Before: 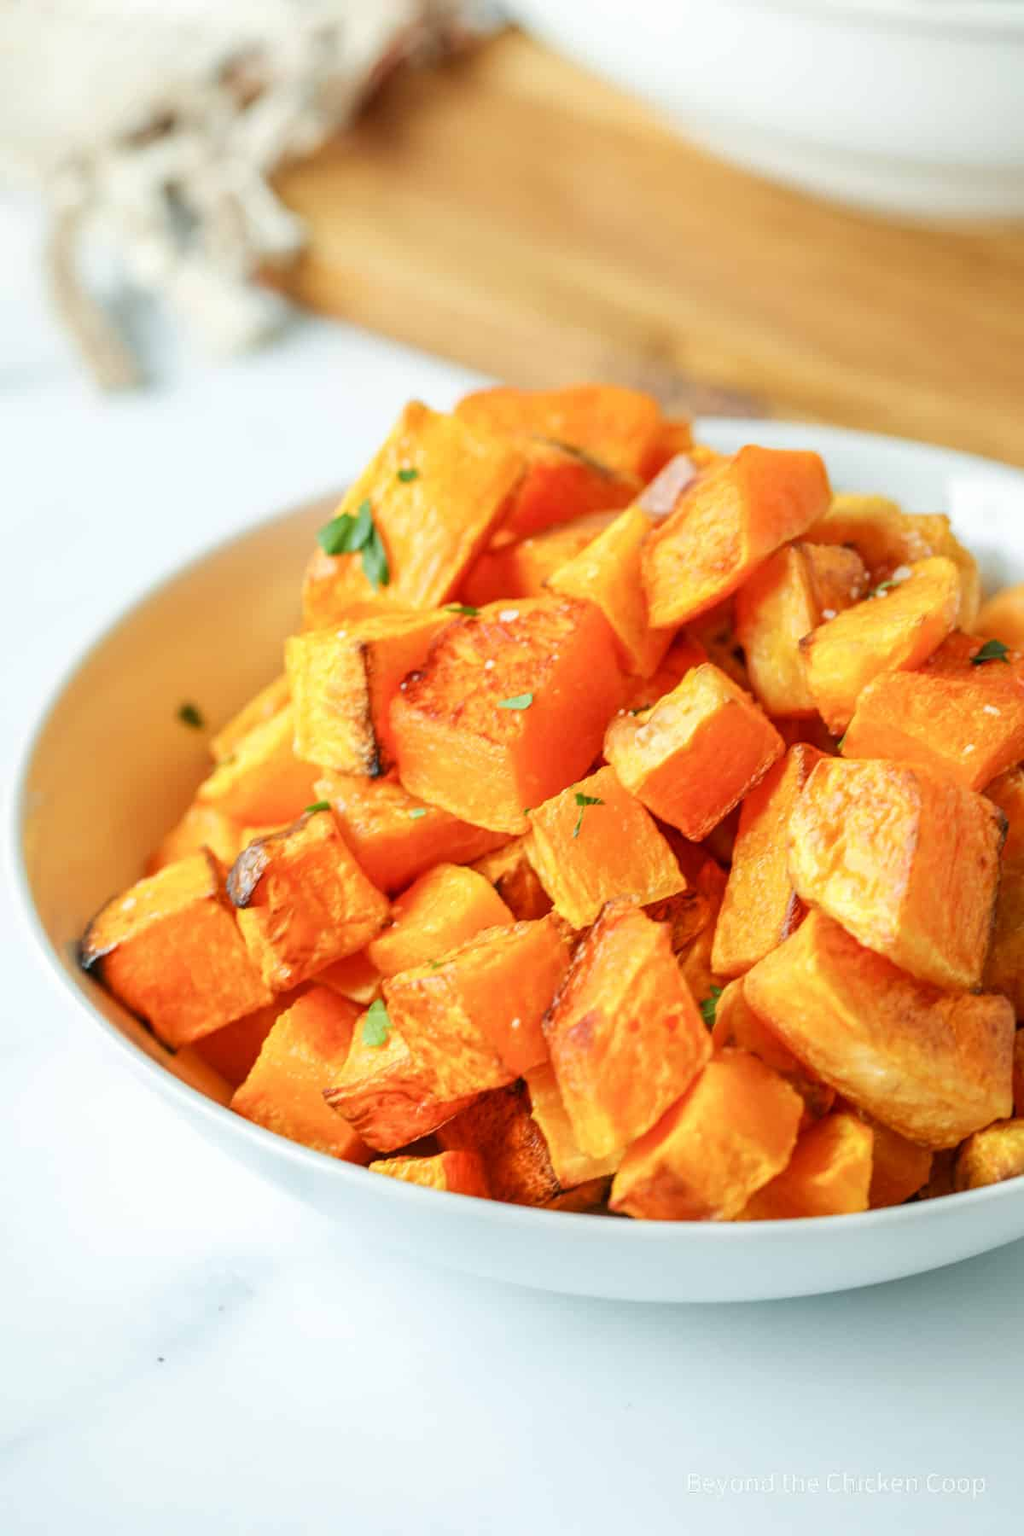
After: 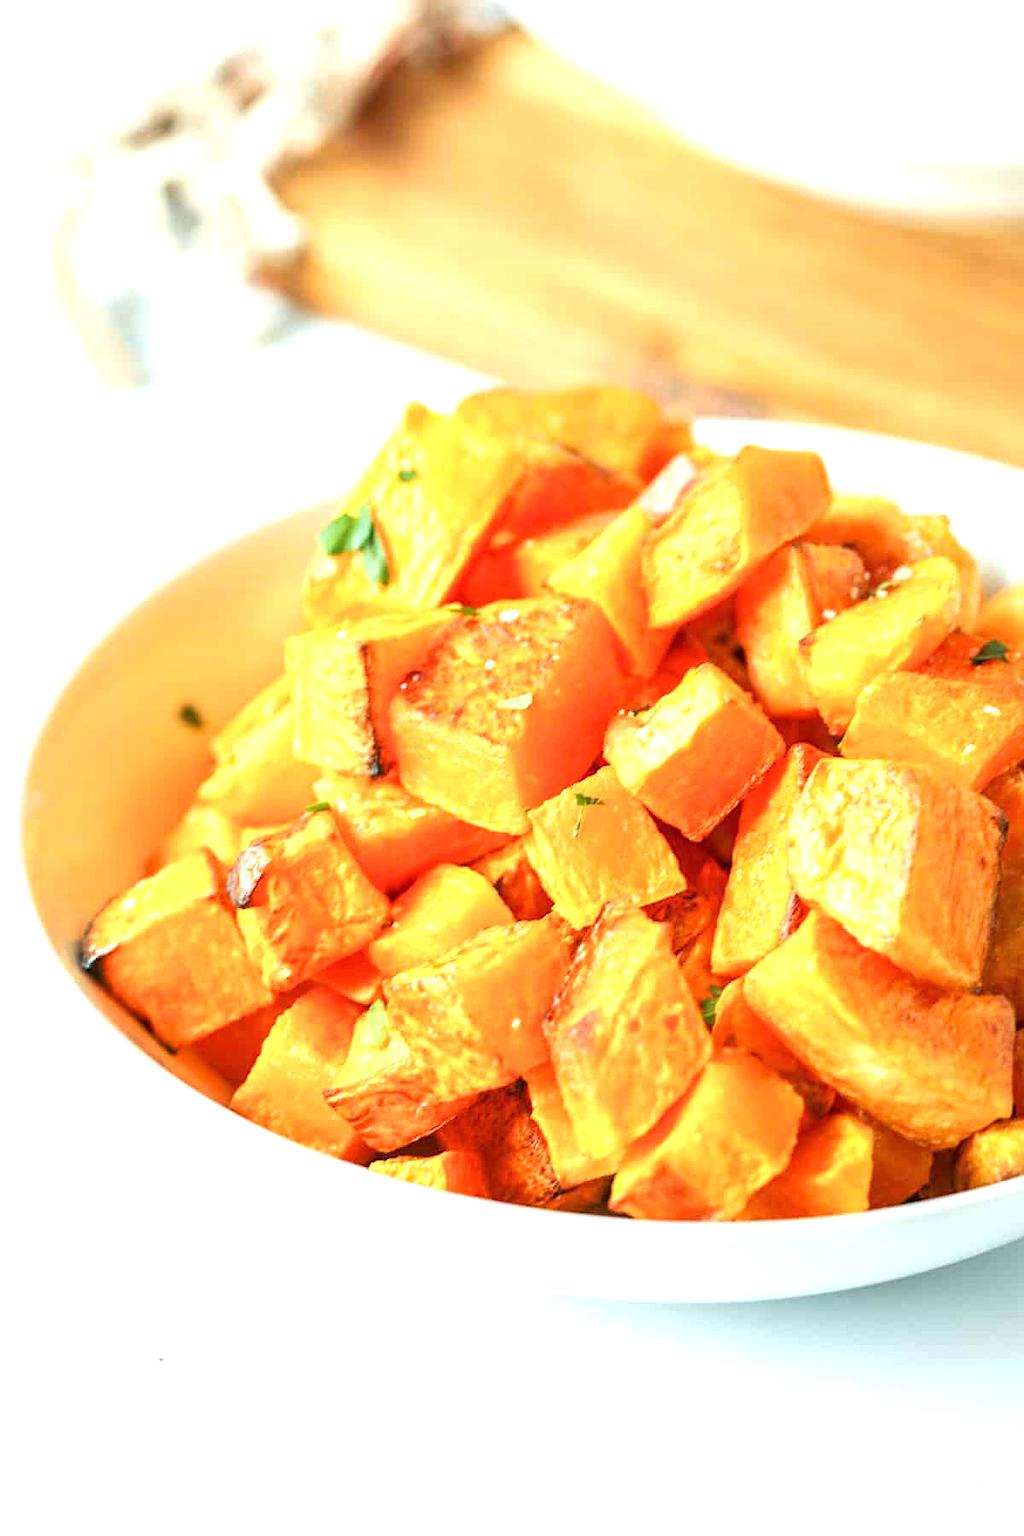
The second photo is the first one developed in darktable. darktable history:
exposure: black level correction 0, exposure 0.859 EV, compensate highlight preservation false
sharpen: radius 1.899, amount 0.39, threshold 1.244
